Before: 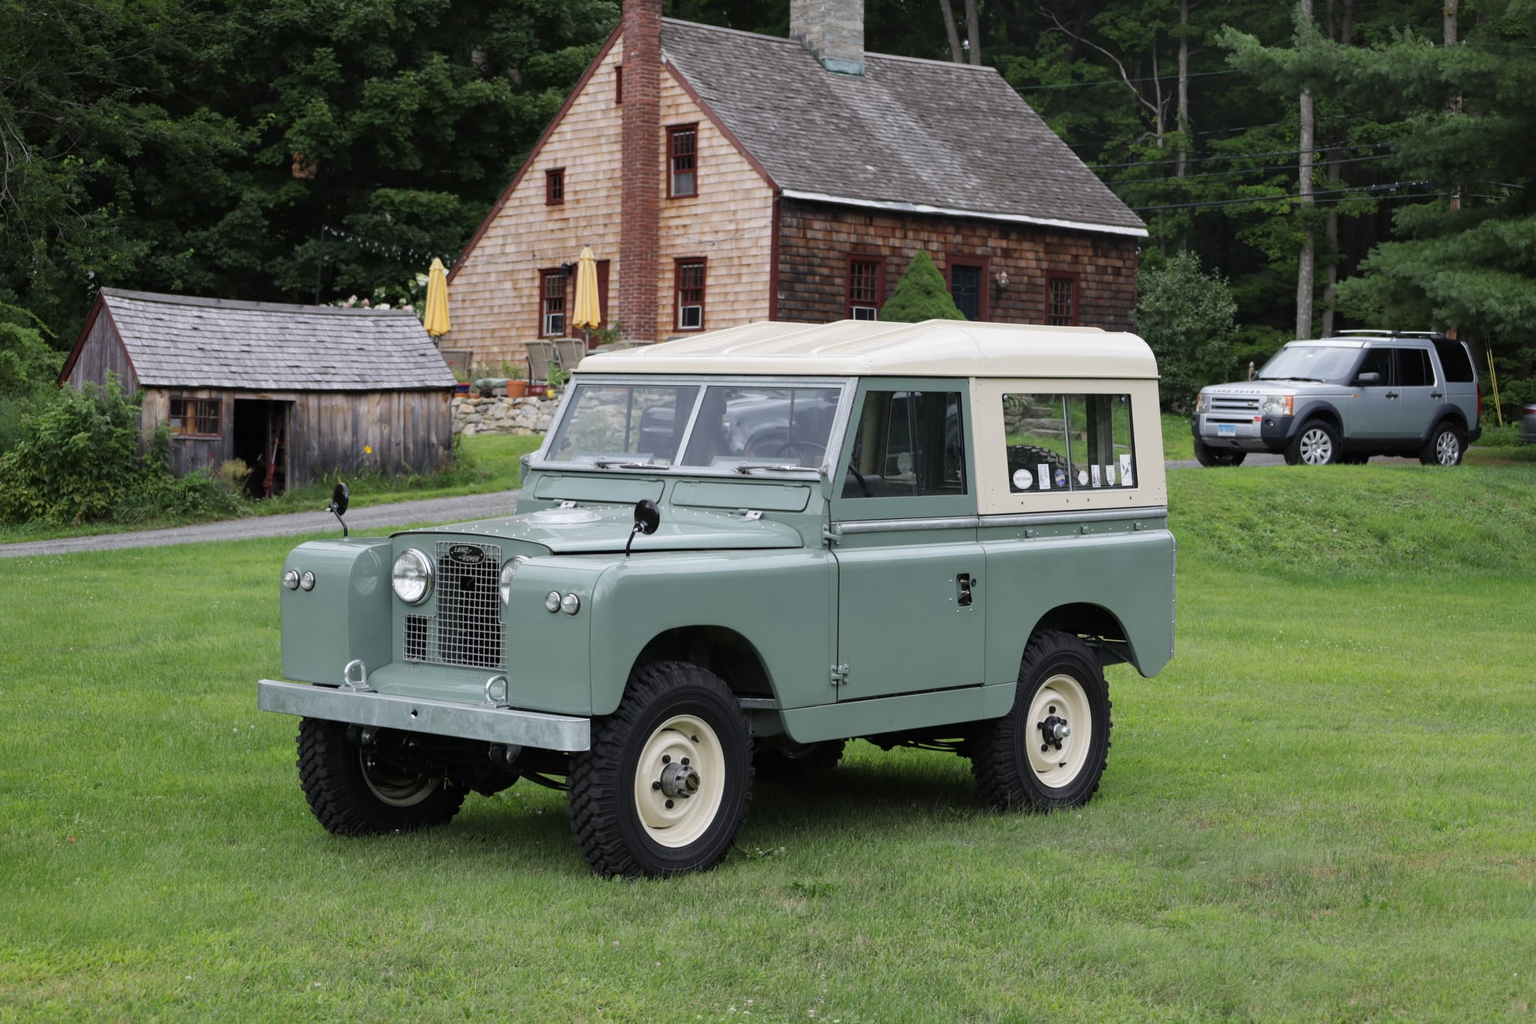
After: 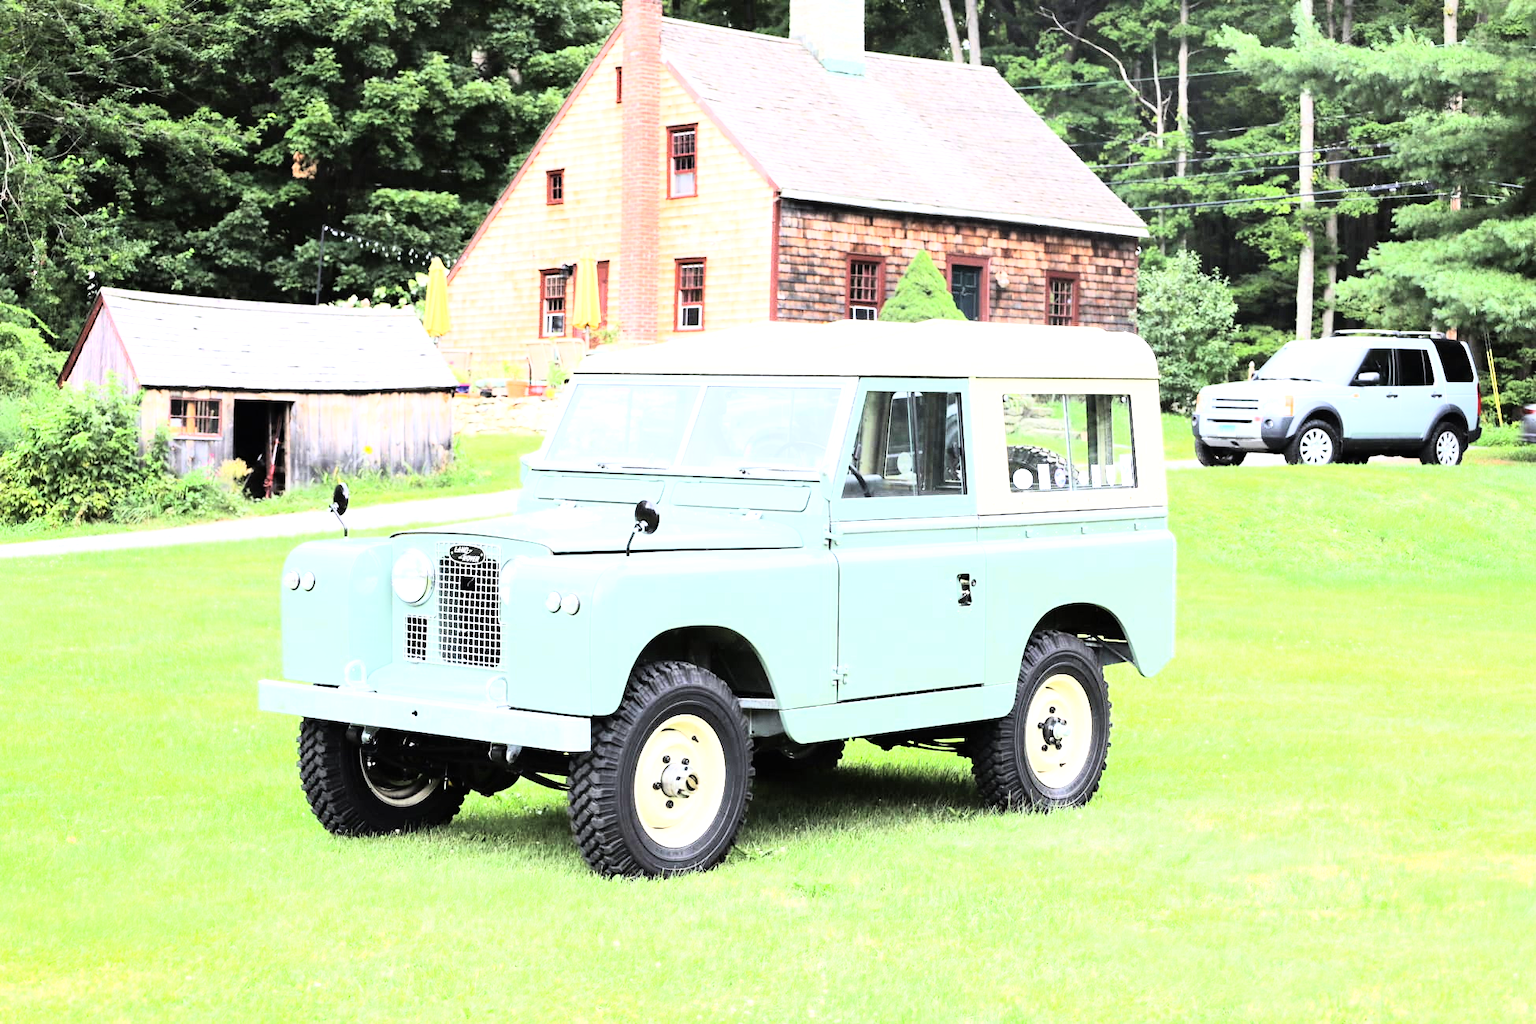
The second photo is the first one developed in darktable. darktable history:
exposure: exposure 2.207 EV, compensate highlight preservation false
rgb curve: curves: ch0 [(0, 0) (0.21, 0.15) (0.24, 0.21) (0.5, 0.75) (0.75, 0.96) (0.89, 0.99) (1, 1)]; ch1 [(0, 0.02) (0.21, 0.13) (0.25, 0.2) (0.5, 0.67) (0.75, 0.9) (0.89, 0.97) (1, 1)]; ch2 [(0, 0.02) (0.21, 0.13) (0.25, 0.2) (0.5, 0.67) (0.75, 0.9) (0.89, 0.97) (1, 1)], compensate middle gray true
